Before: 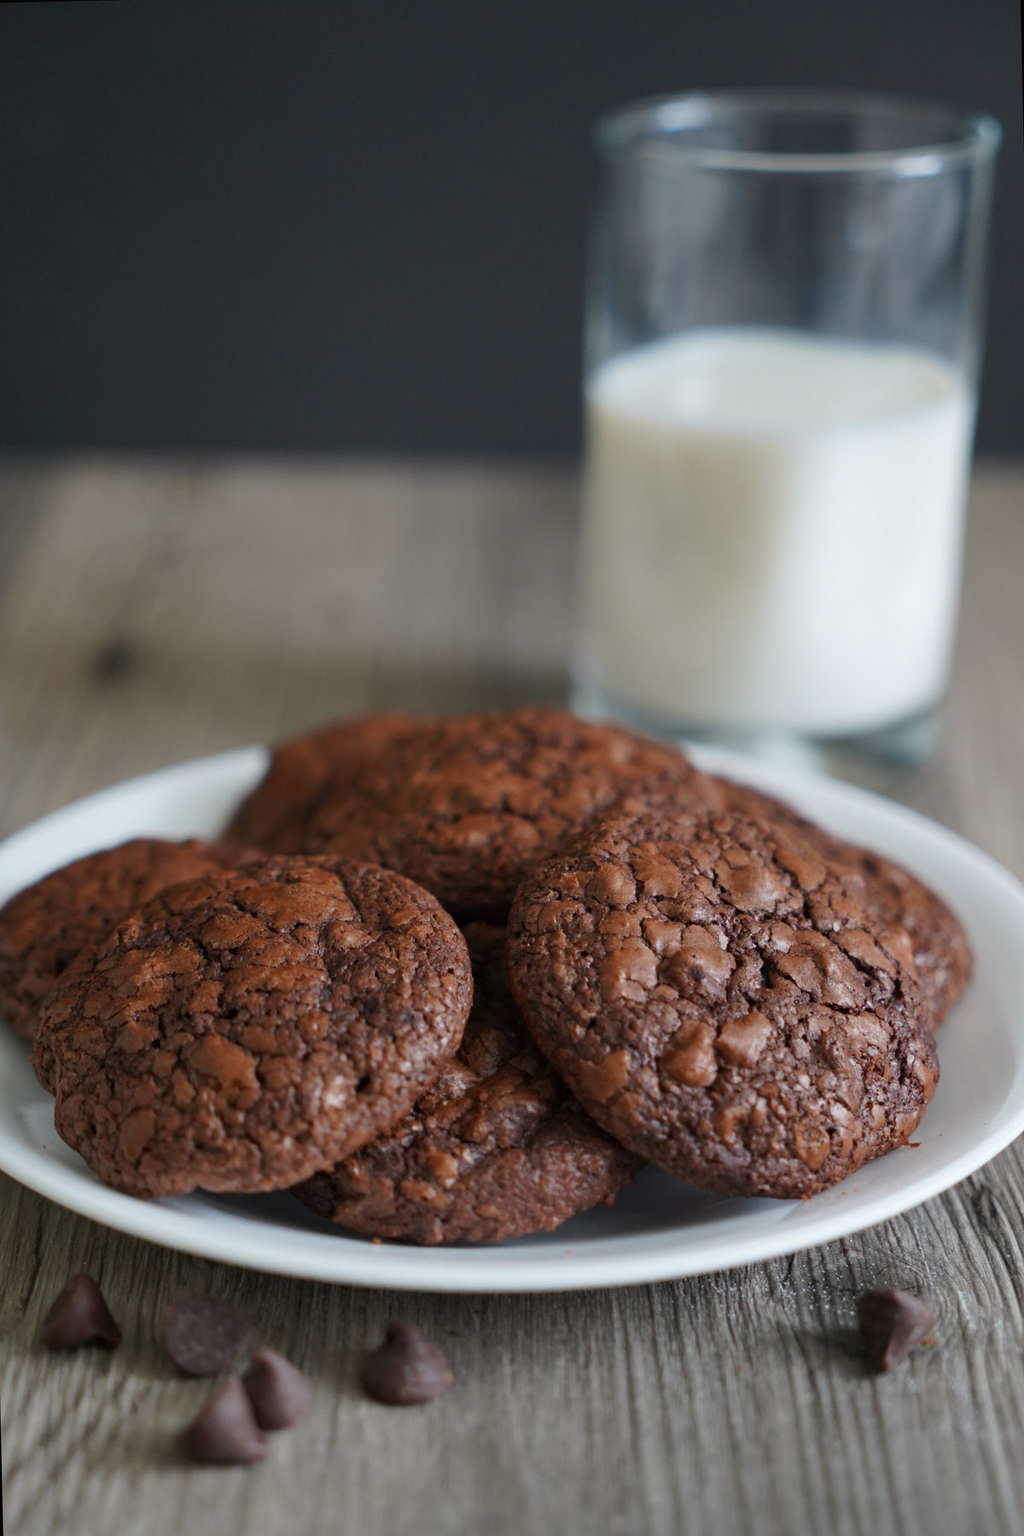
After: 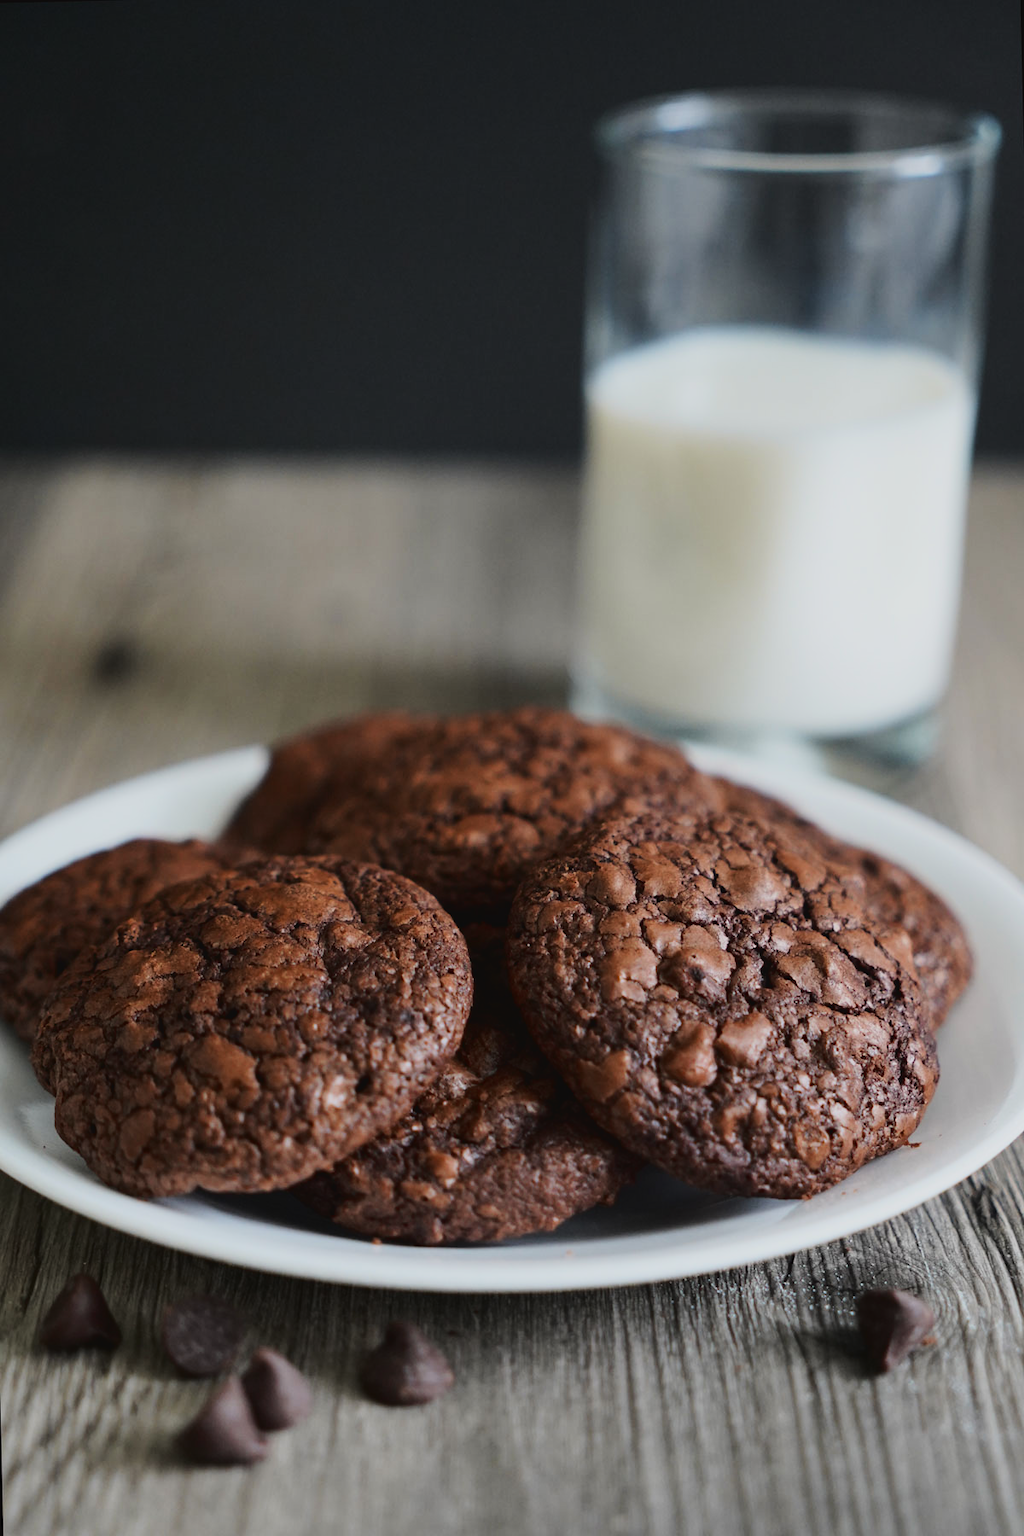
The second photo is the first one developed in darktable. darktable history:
filmic rgb: black relative exposure -7.65 EV, white relative exposure 4.56 EV, hardness 3.61
tone curve: curves: ch0 [(0, 0.032) (0.181, 0.156) (0.751, 0.829) (1, 1)], color space Lab, linked channels, preserve colors none
